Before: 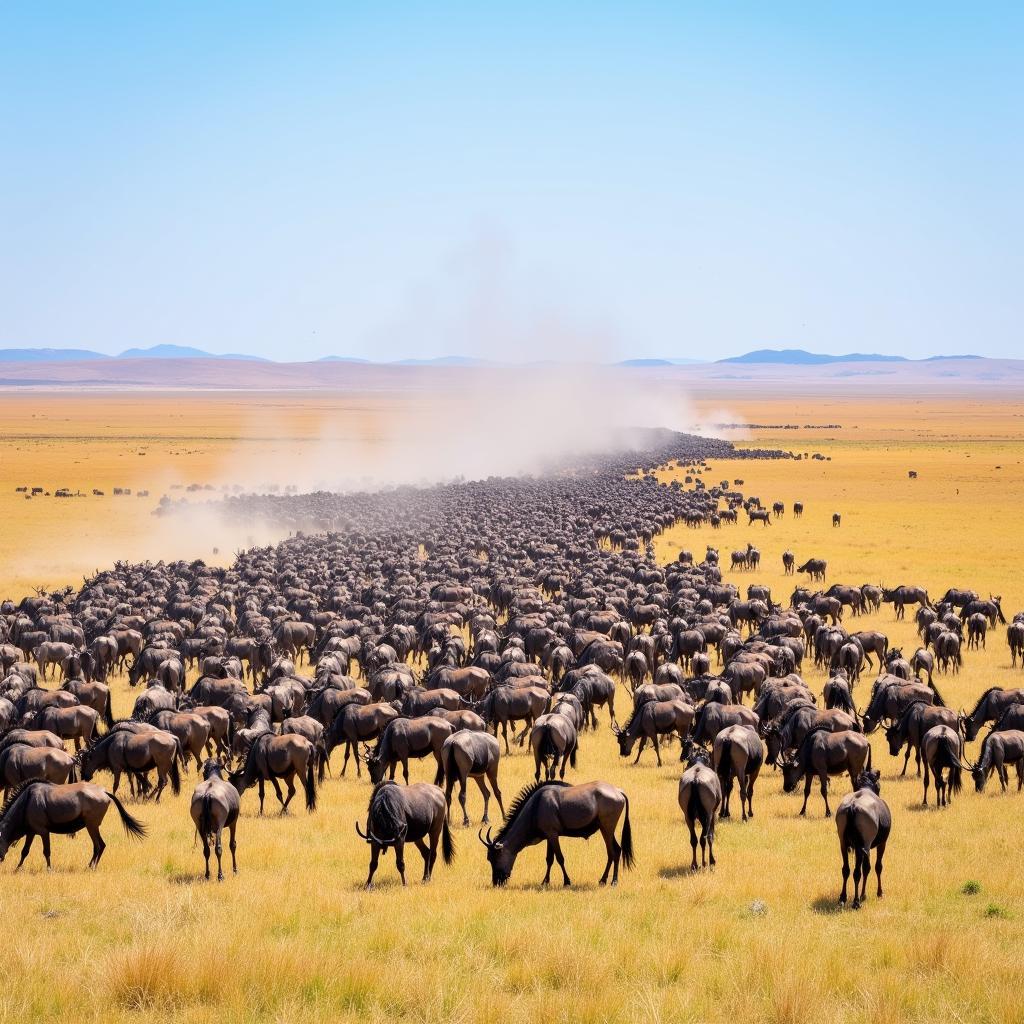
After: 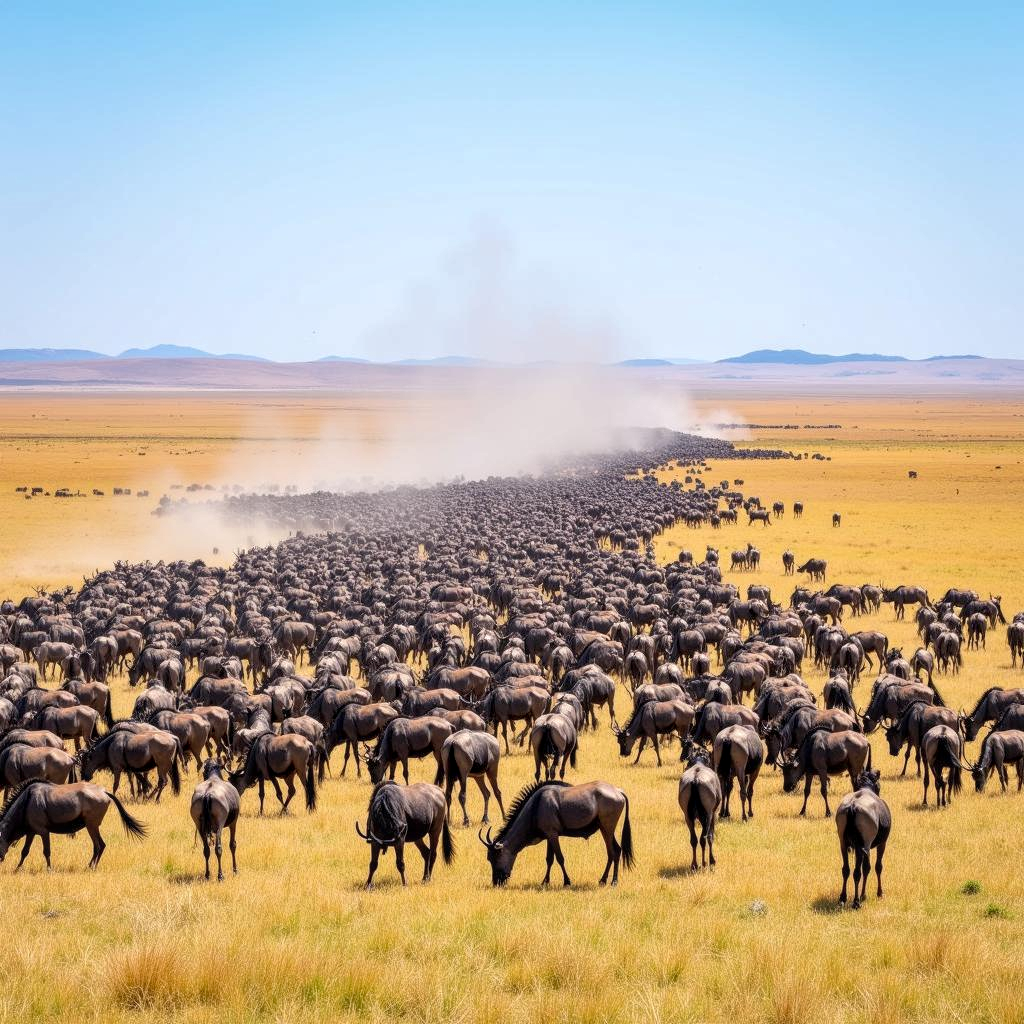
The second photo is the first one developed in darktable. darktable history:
local contrast: highlights 92%, shadows 86%, detail 160%, midtone range 0.2
